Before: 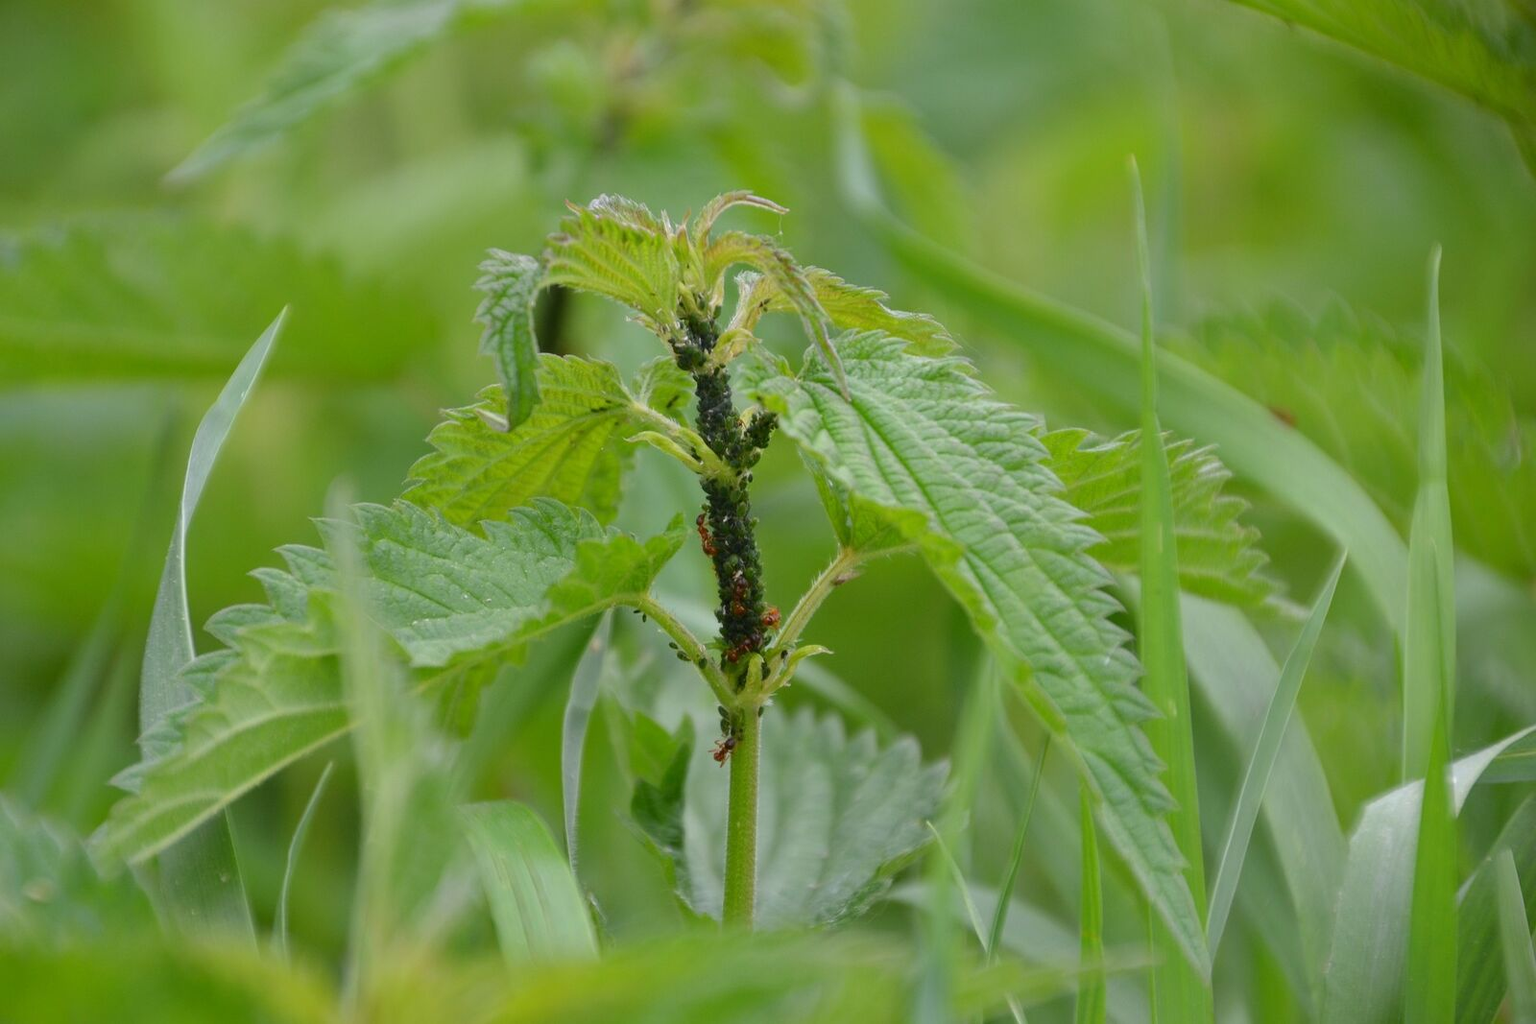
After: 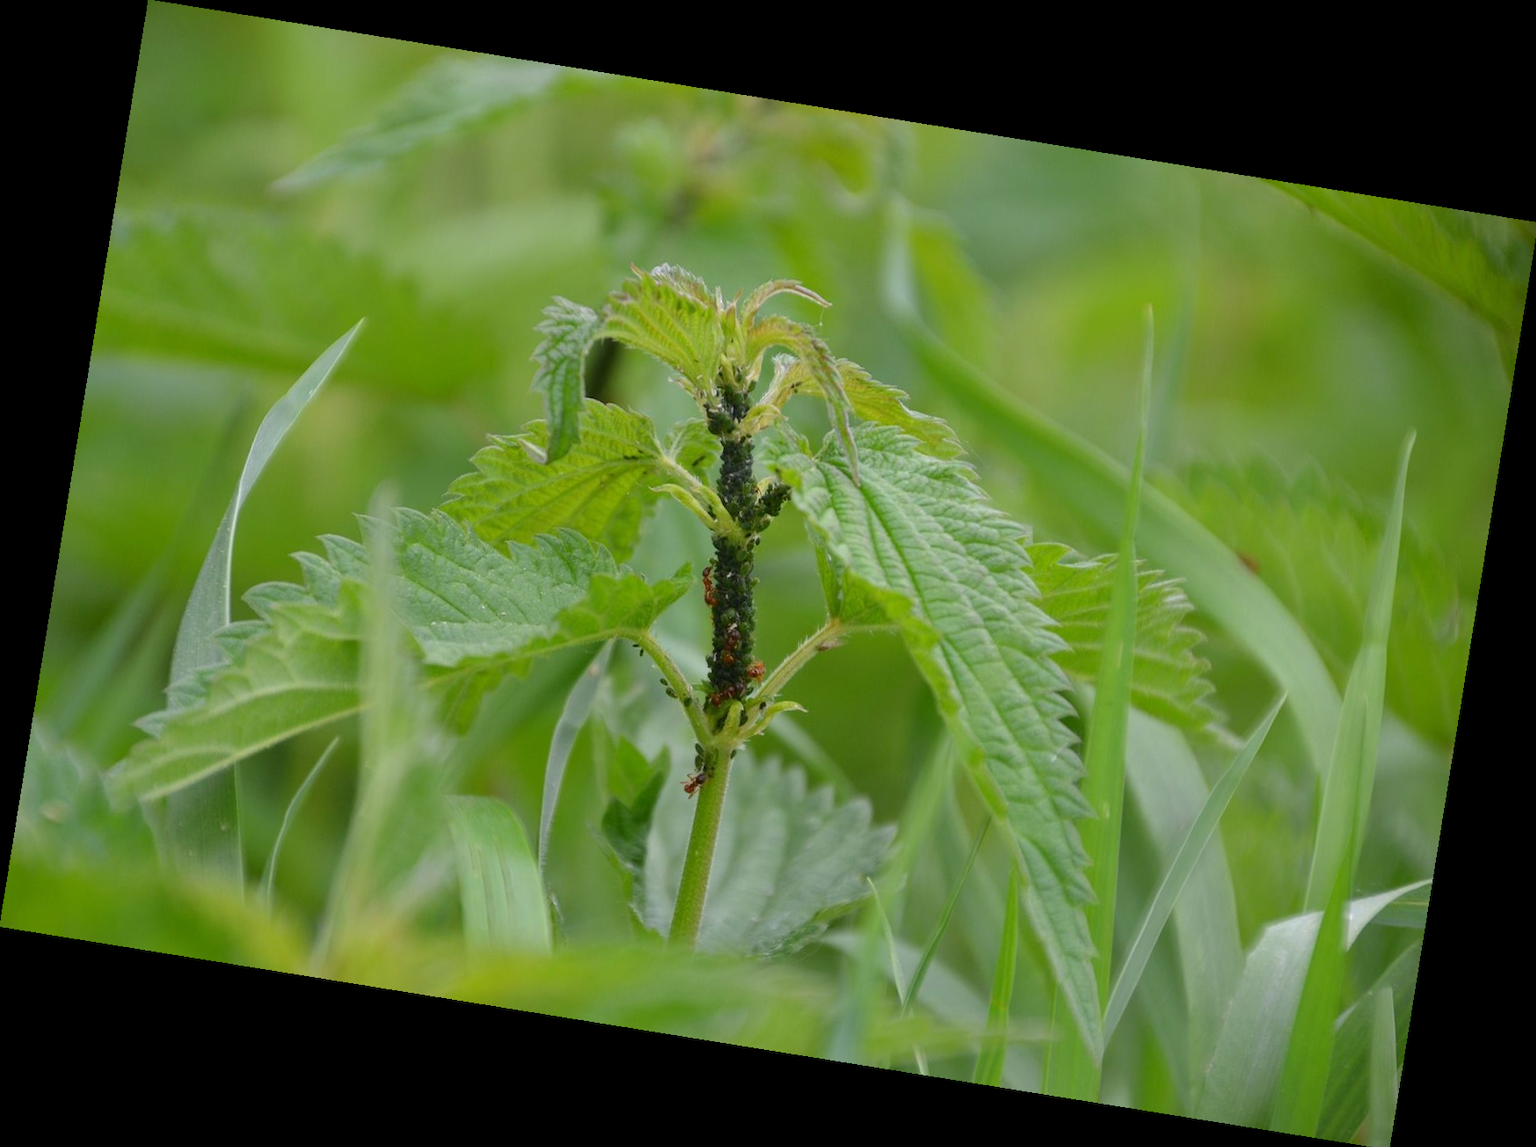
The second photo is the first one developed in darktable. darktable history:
rotate and perspective: rotation 9.12°, automatic cropping off
